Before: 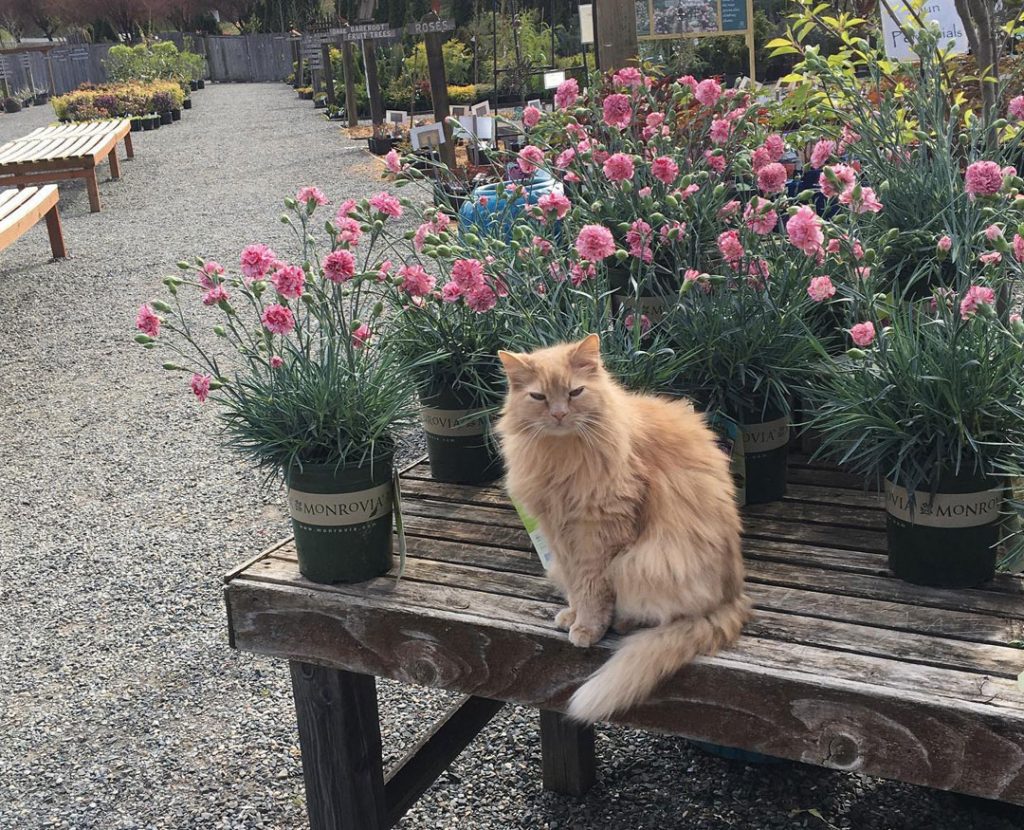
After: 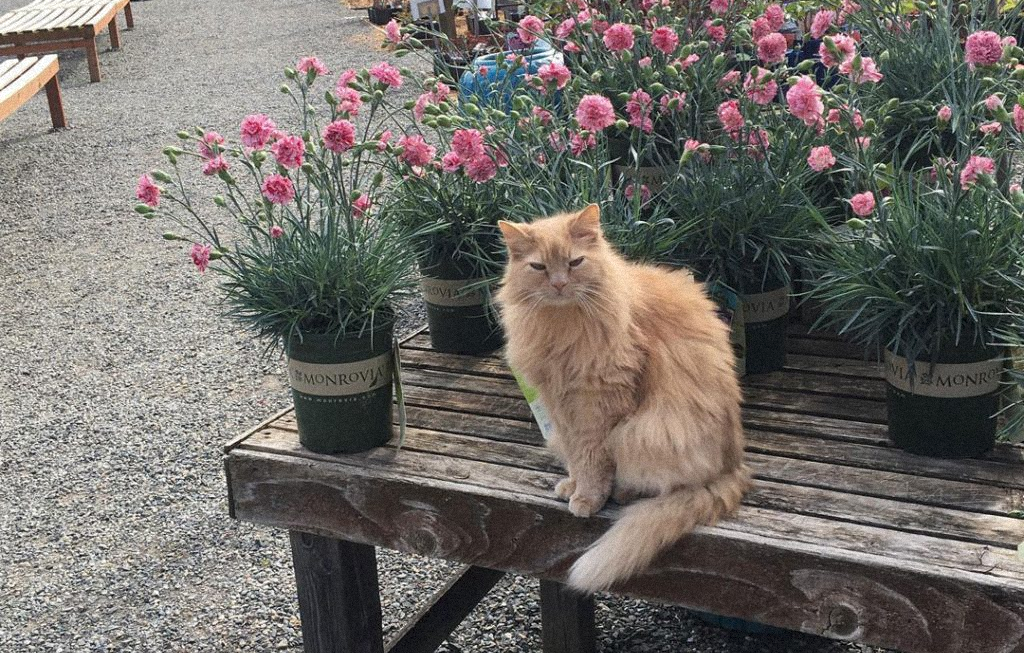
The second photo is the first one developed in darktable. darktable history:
crop and rotate: top 15.774%, bottom 5.506%
grain: mid-tones bias 0%
